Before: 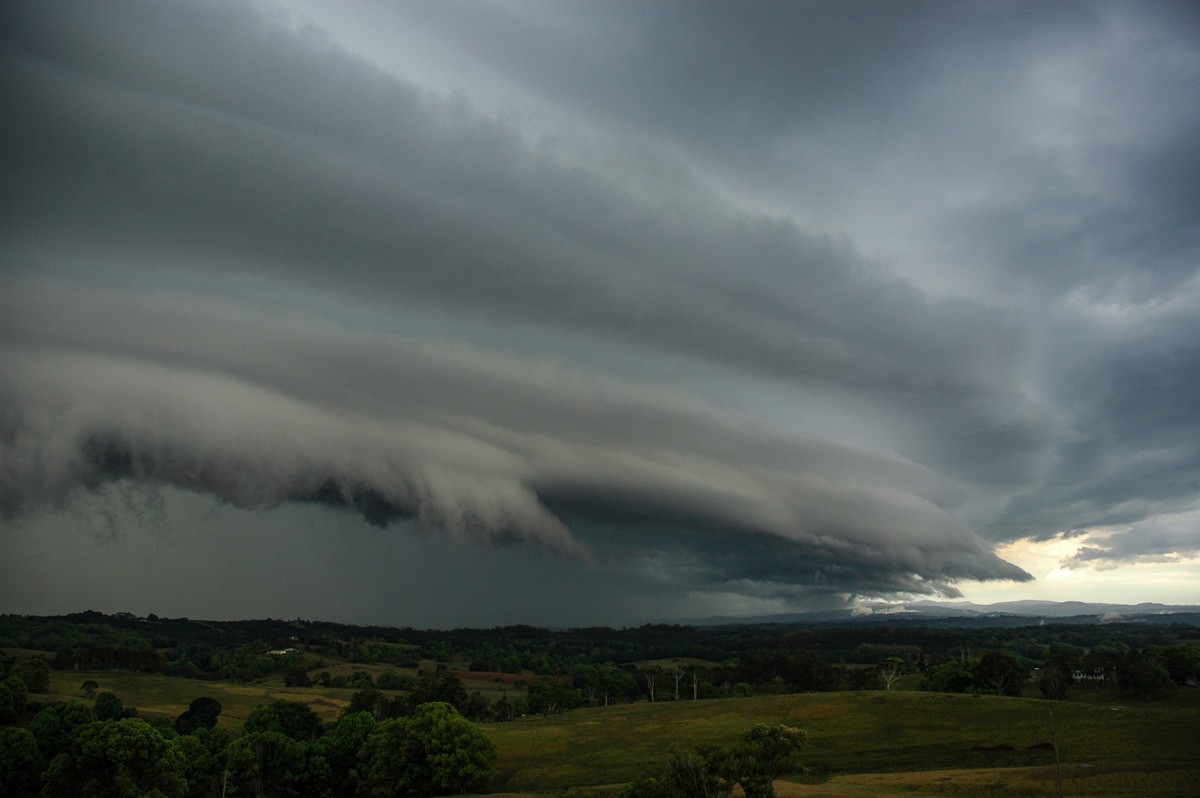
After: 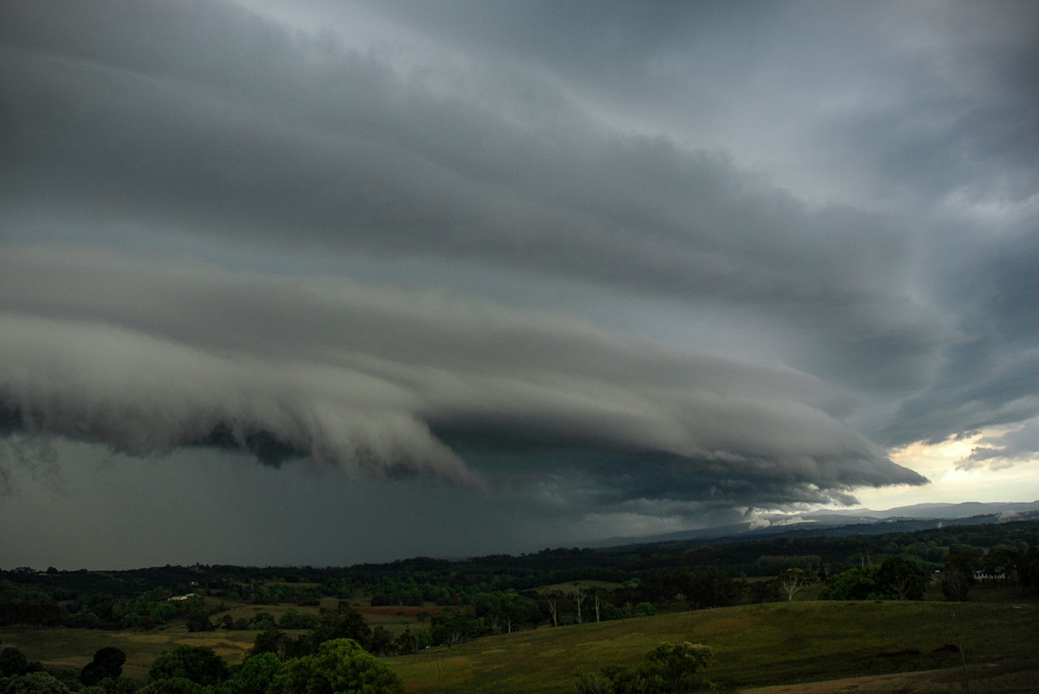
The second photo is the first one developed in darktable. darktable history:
crop and rotate: angle 3.26°, left 6.1%, top 5.699%
tone equalizer: edges refinement/feathering 500, mask exposure compensation -1.57 EV, preserve details guided filter
exposure: black level correction 0.001, compensate highlight preservation false
vignetting: fall-off start 100.48%, brightness -0.611, saturation -0.669, width/height ratio 1.309, unbound false
